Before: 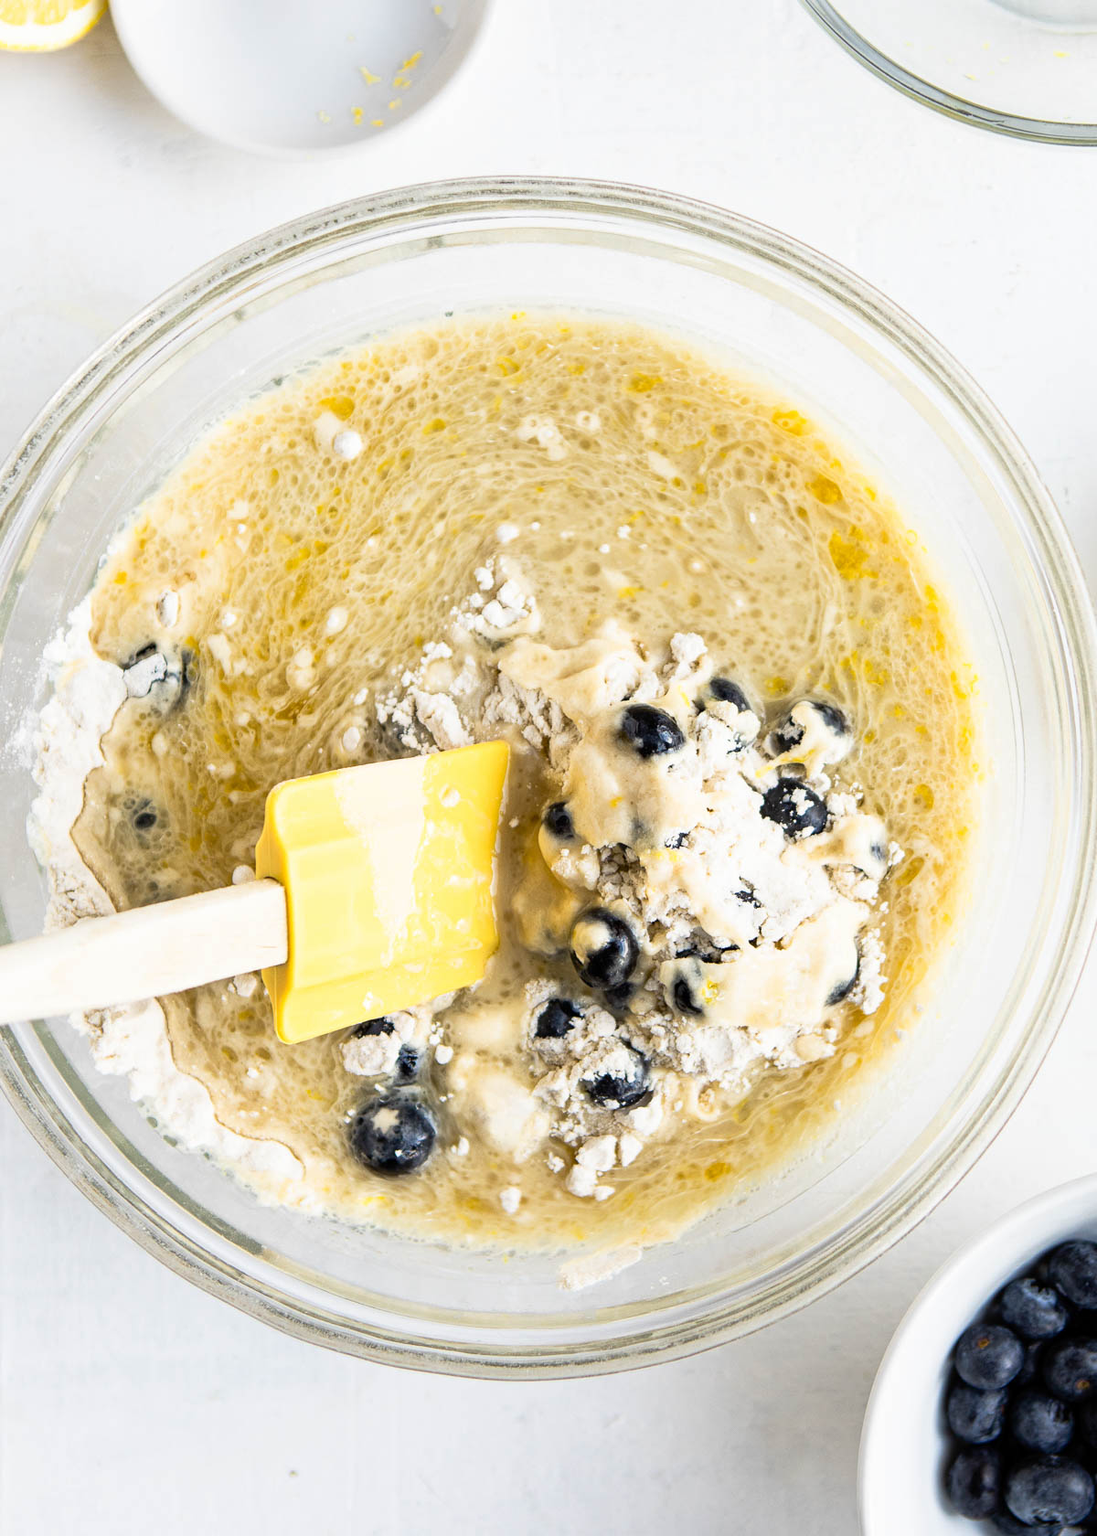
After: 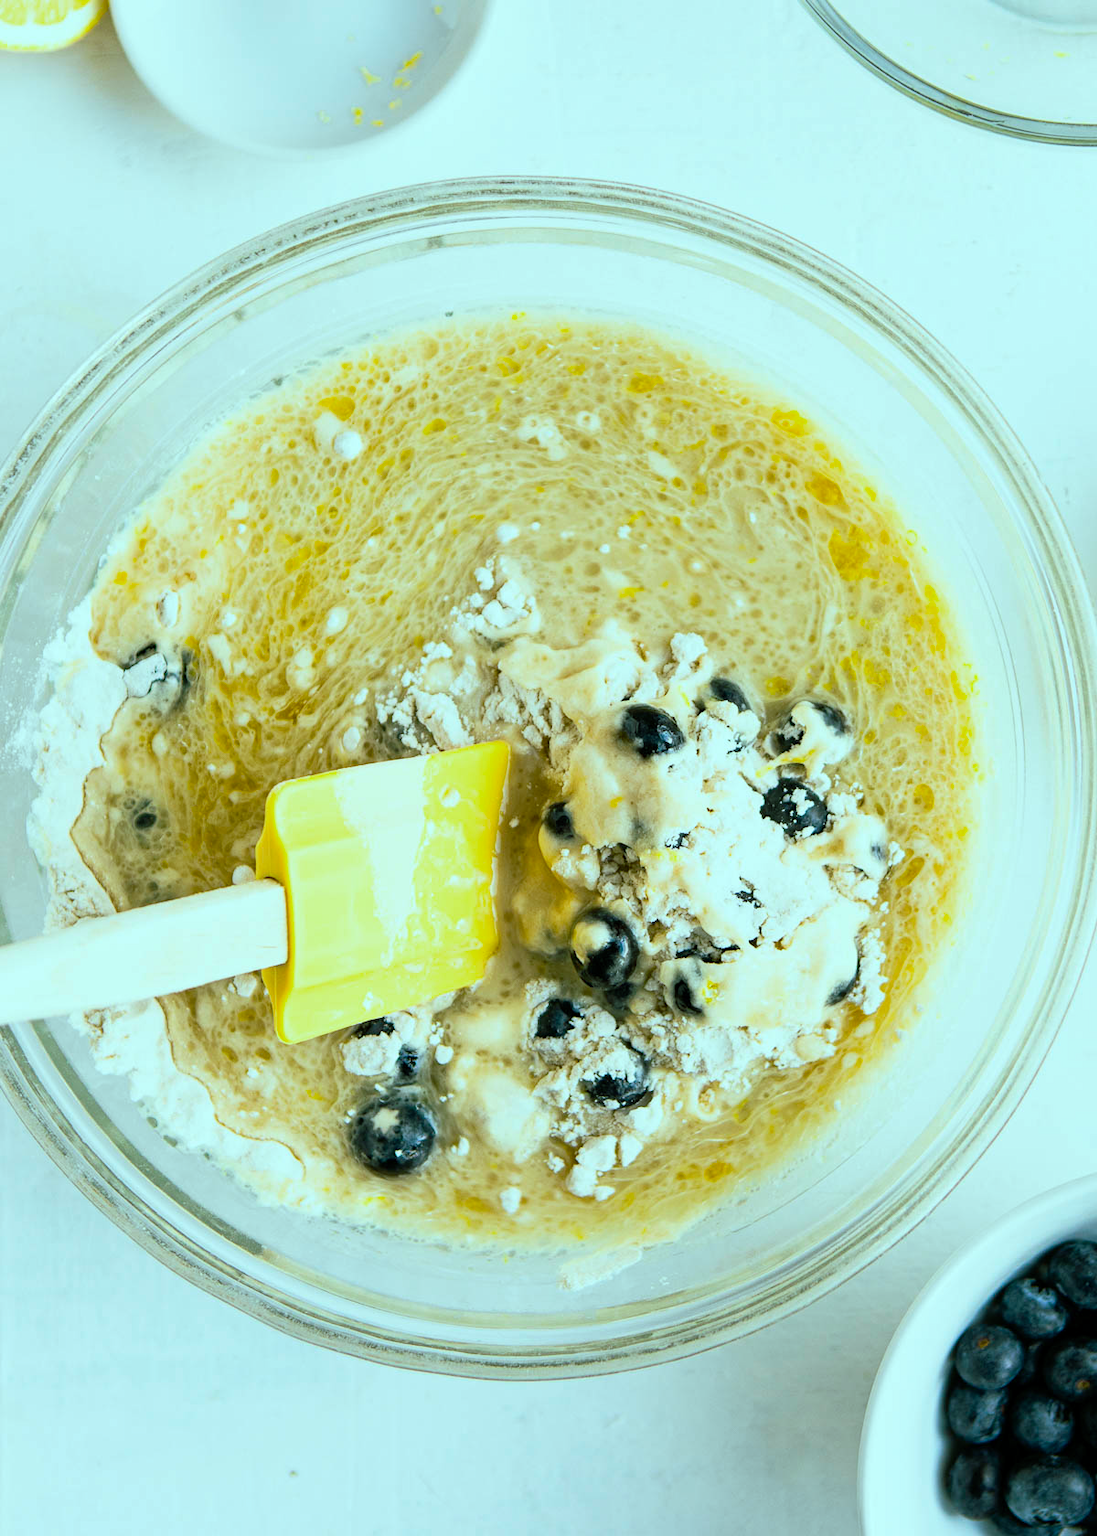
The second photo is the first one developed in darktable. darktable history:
color balance rgb: shadows lift › chroma 11.71%, shadows lift › hue 133.46°, highlights gain › chroma 4%, highlights gain › hue 200.2°, perceptual saturation grading › global saturation 18.05%
exposure: exposure -0.177 EV, compensate highlight preservation false
